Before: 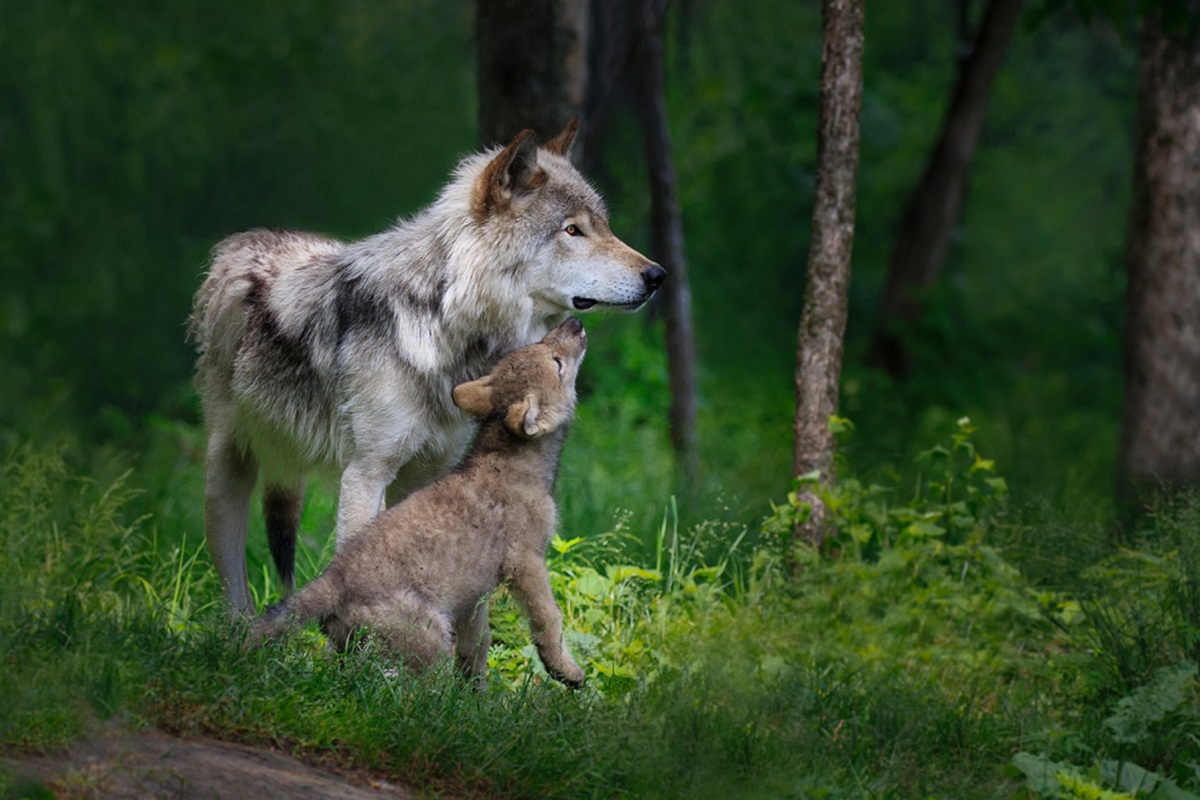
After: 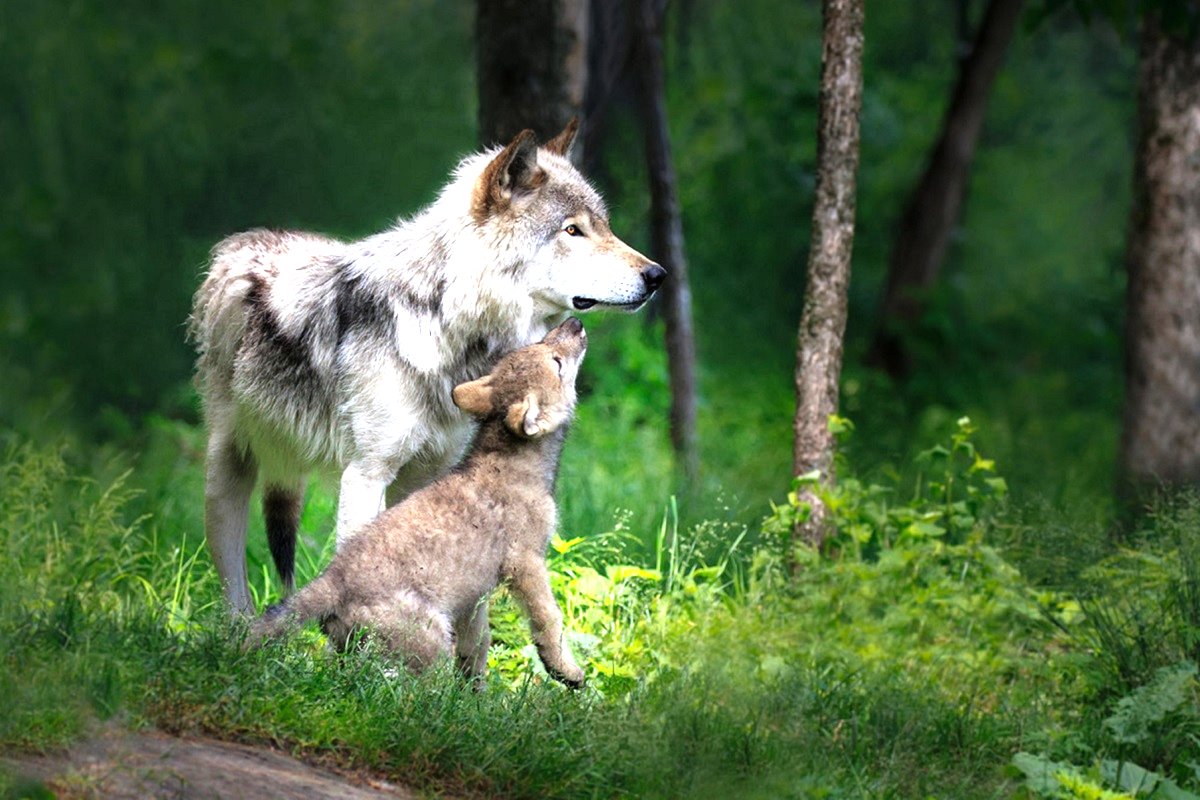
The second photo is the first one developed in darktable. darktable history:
tone equalizer: -8 EV -0.776 EV, -7 EV -0.692 EV, -6 EV -0.591 EV, -5 EV -0.384 EV, -3 EV 0.386 EV, -2 EV 0.6 EV, -1 EV 0.693 EV, +0 EV 0.761 EV
exposure: exposure 0.725 EV, compensate highlight preservation false
